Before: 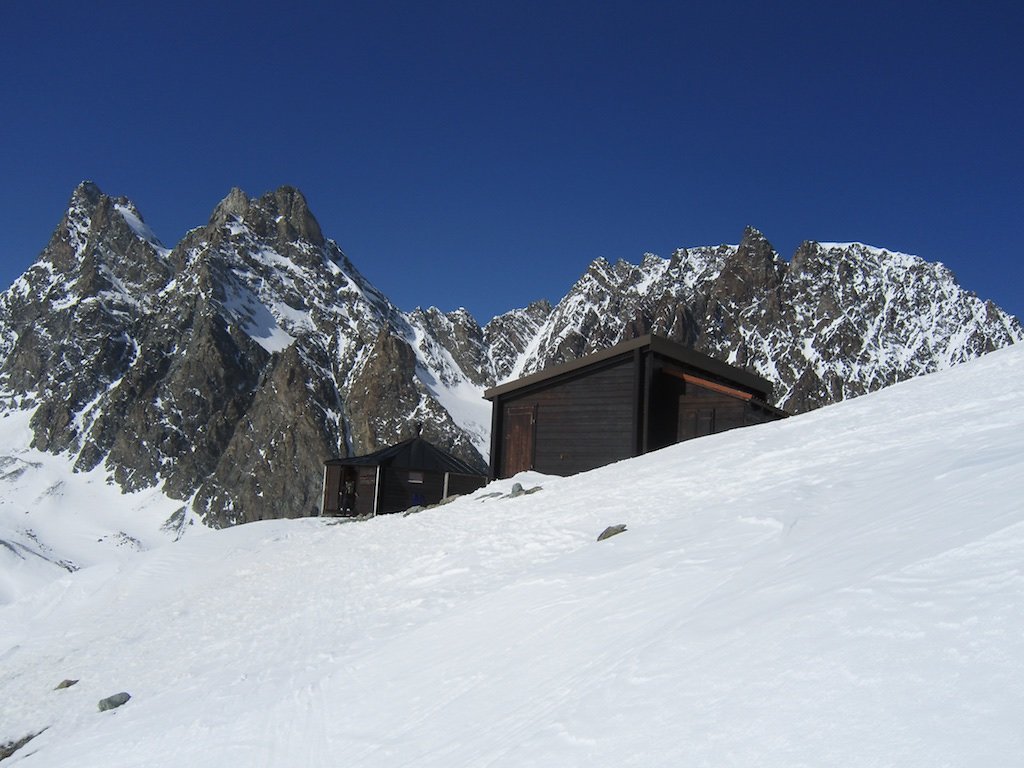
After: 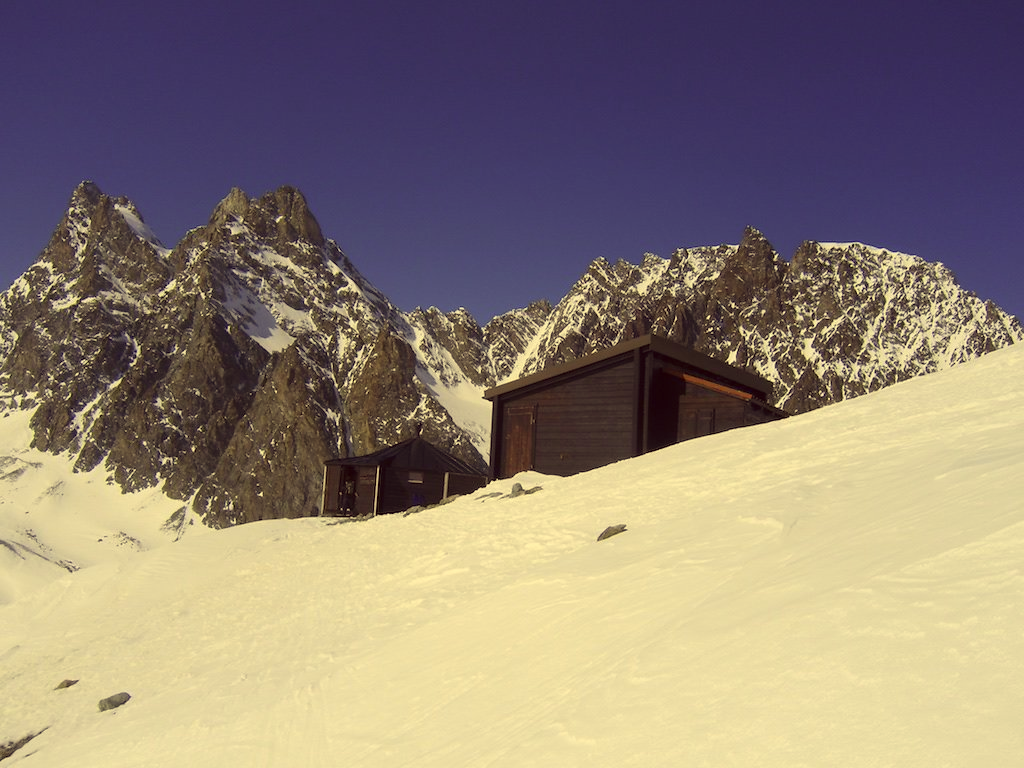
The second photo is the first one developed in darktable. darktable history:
tone equalizer: on, module defaults
color correction: highlights a* -0.482, highlights b* 40, shadows a* 9.8, shadows b* -0.161
